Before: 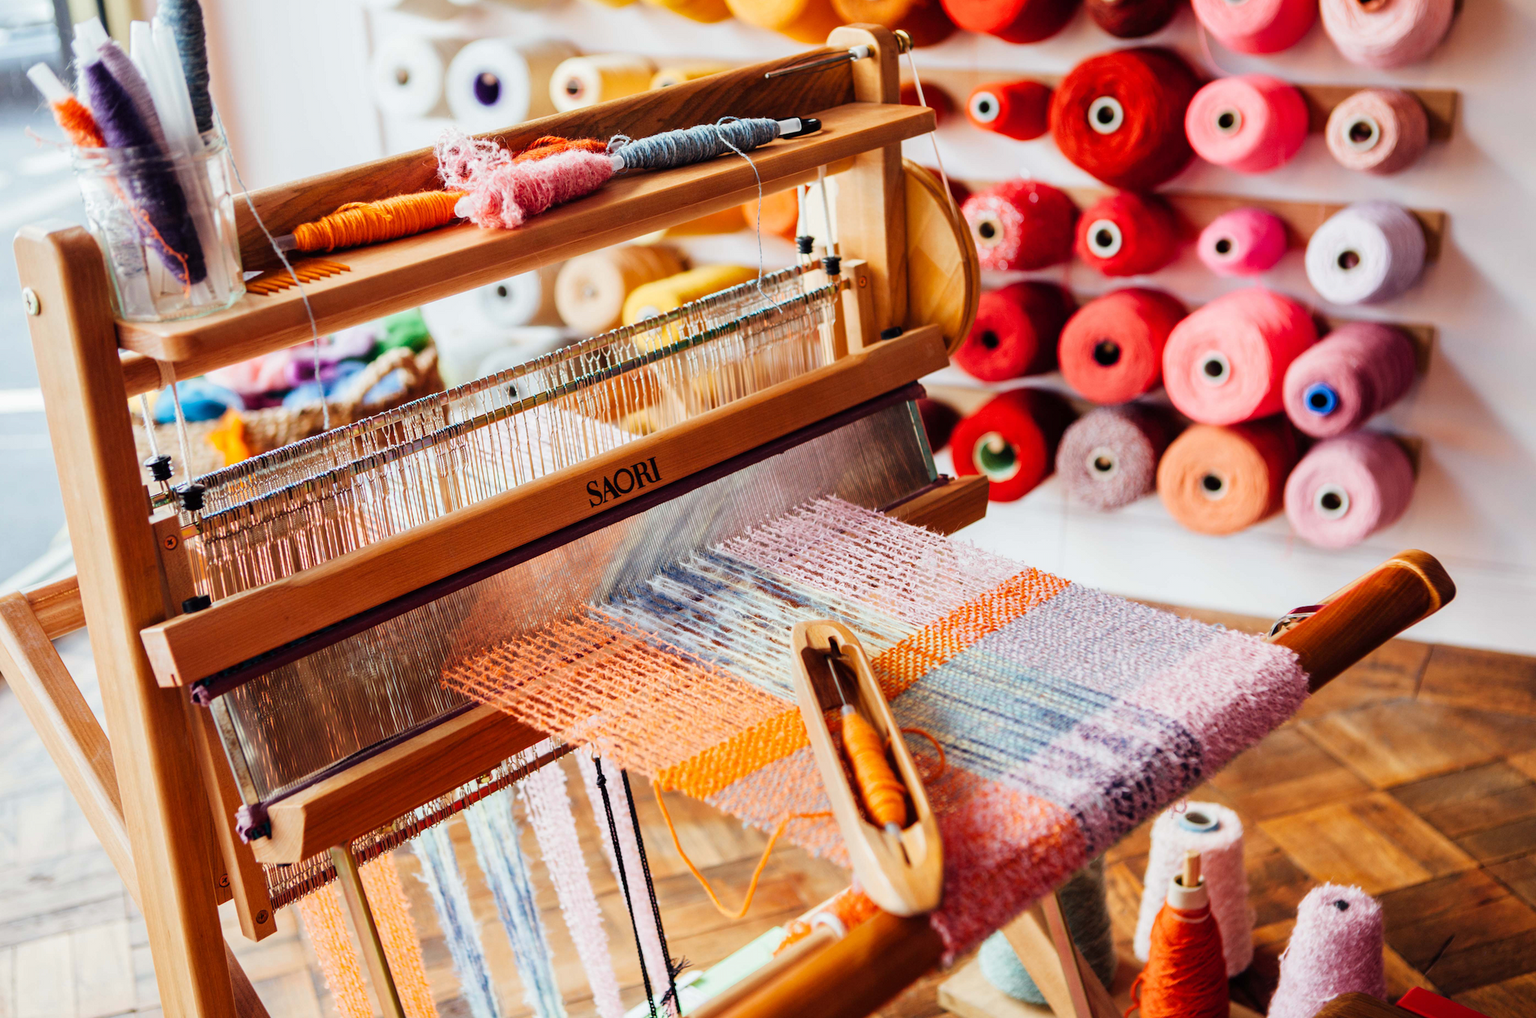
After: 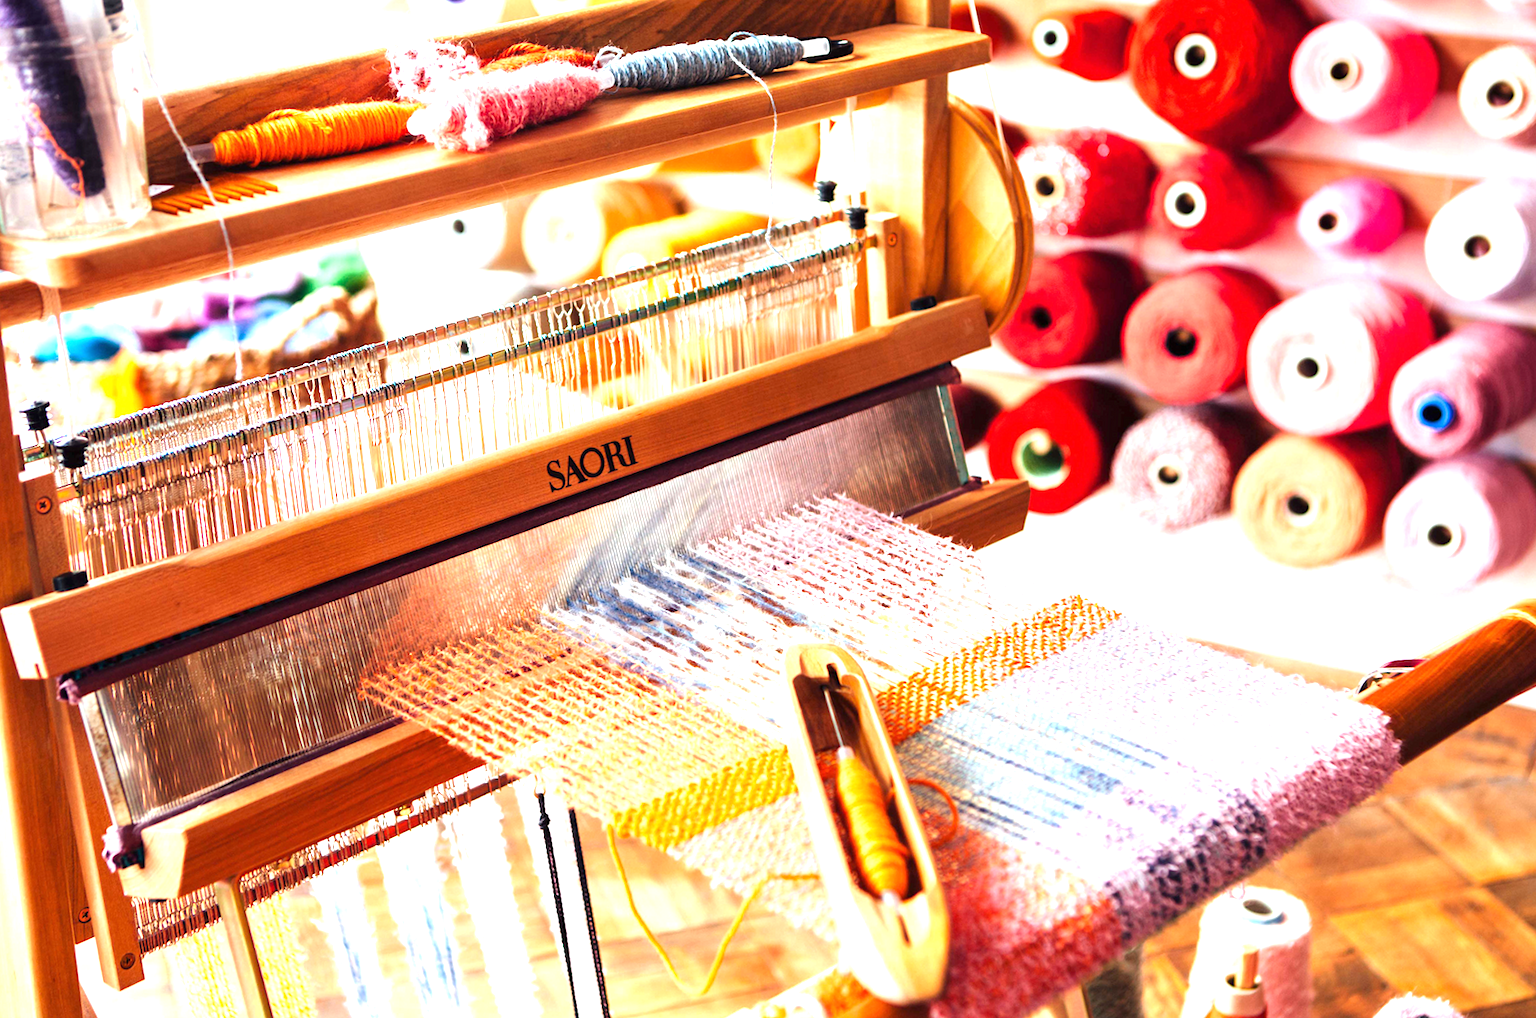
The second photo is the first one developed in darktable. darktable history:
crop and rotate: angle -3.27°, left 5.211%, top 5.211%, right 4.607%, bottom 4.607%
exposure: black level correction 0, exposure 1.198 EV, compensate exposure bias true, compensate highlight preservation false
